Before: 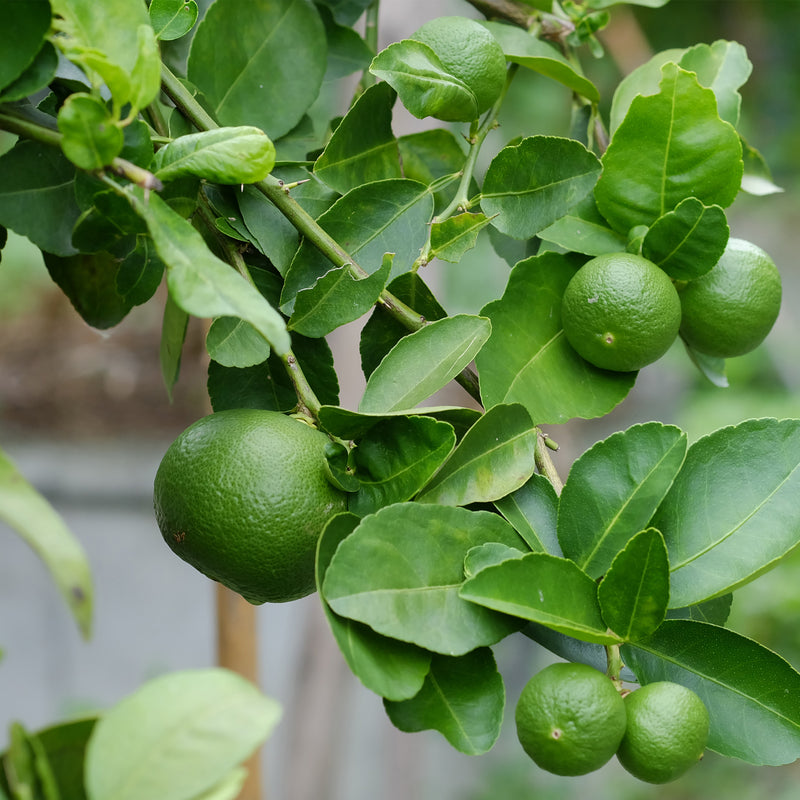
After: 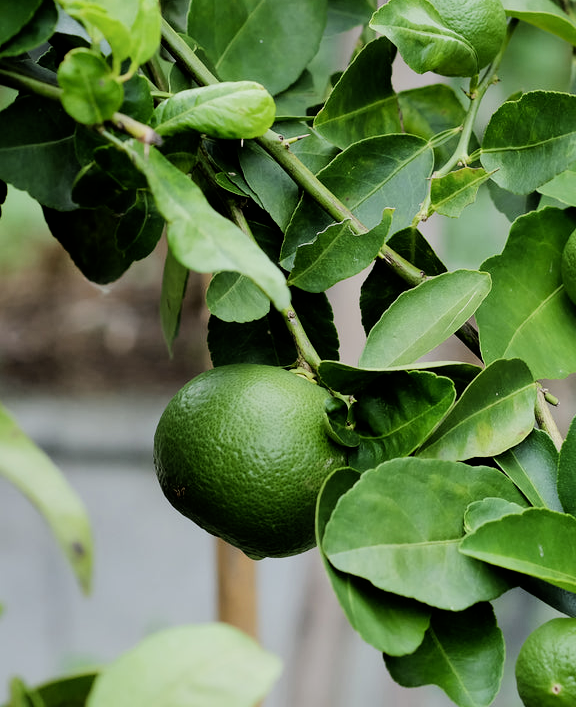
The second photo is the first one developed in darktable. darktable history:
filmic rgb: black relative exposure -5.13 EV, white relative exposure 3.99 EV, hardness 2.89, contrast 1.392, highlights saturation mix -29.07%
crop: top 5.746%, right 27.892%, bottom 5.784%
